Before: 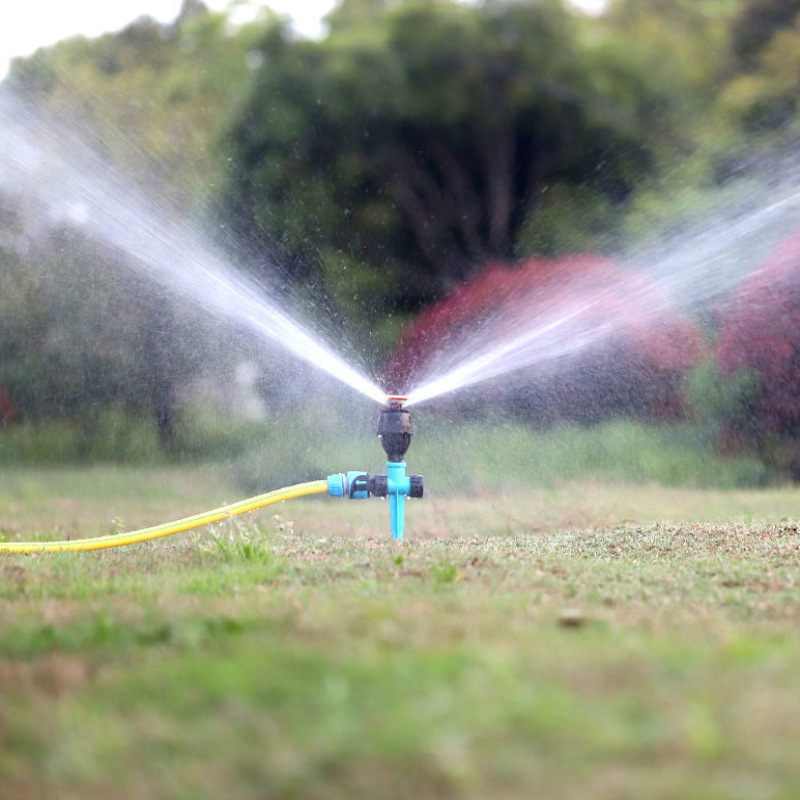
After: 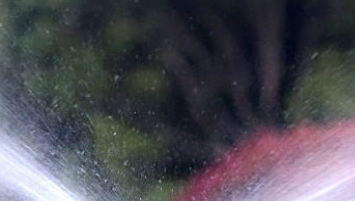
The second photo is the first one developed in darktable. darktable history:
crop: left 28.756%, top 16.853%, right 26.861%, bottom 57.931%
sharpen: radius 2.115, amount 0.381, threshold 0.219
